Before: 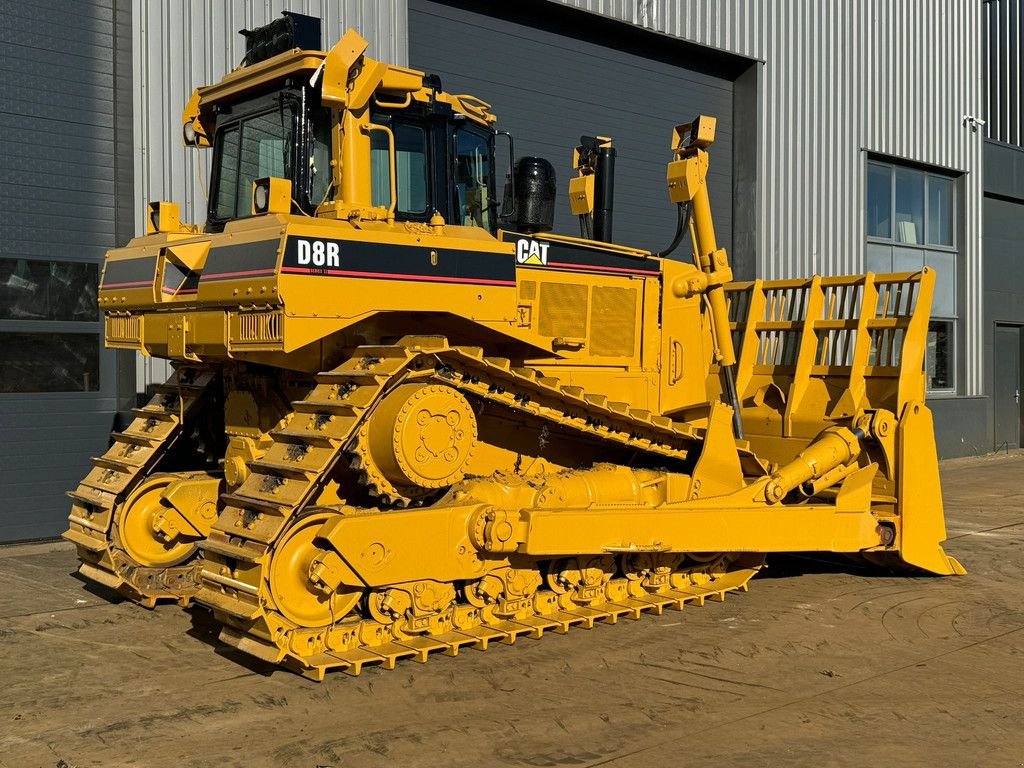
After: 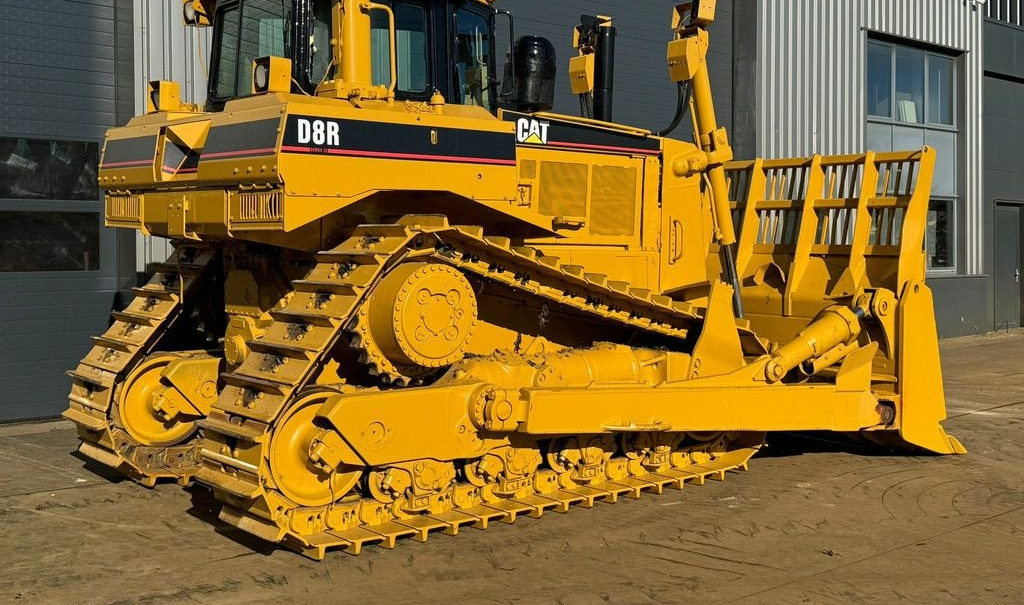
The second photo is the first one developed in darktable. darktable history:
crop and rotate: top 15.759%, bottom 5.391%
